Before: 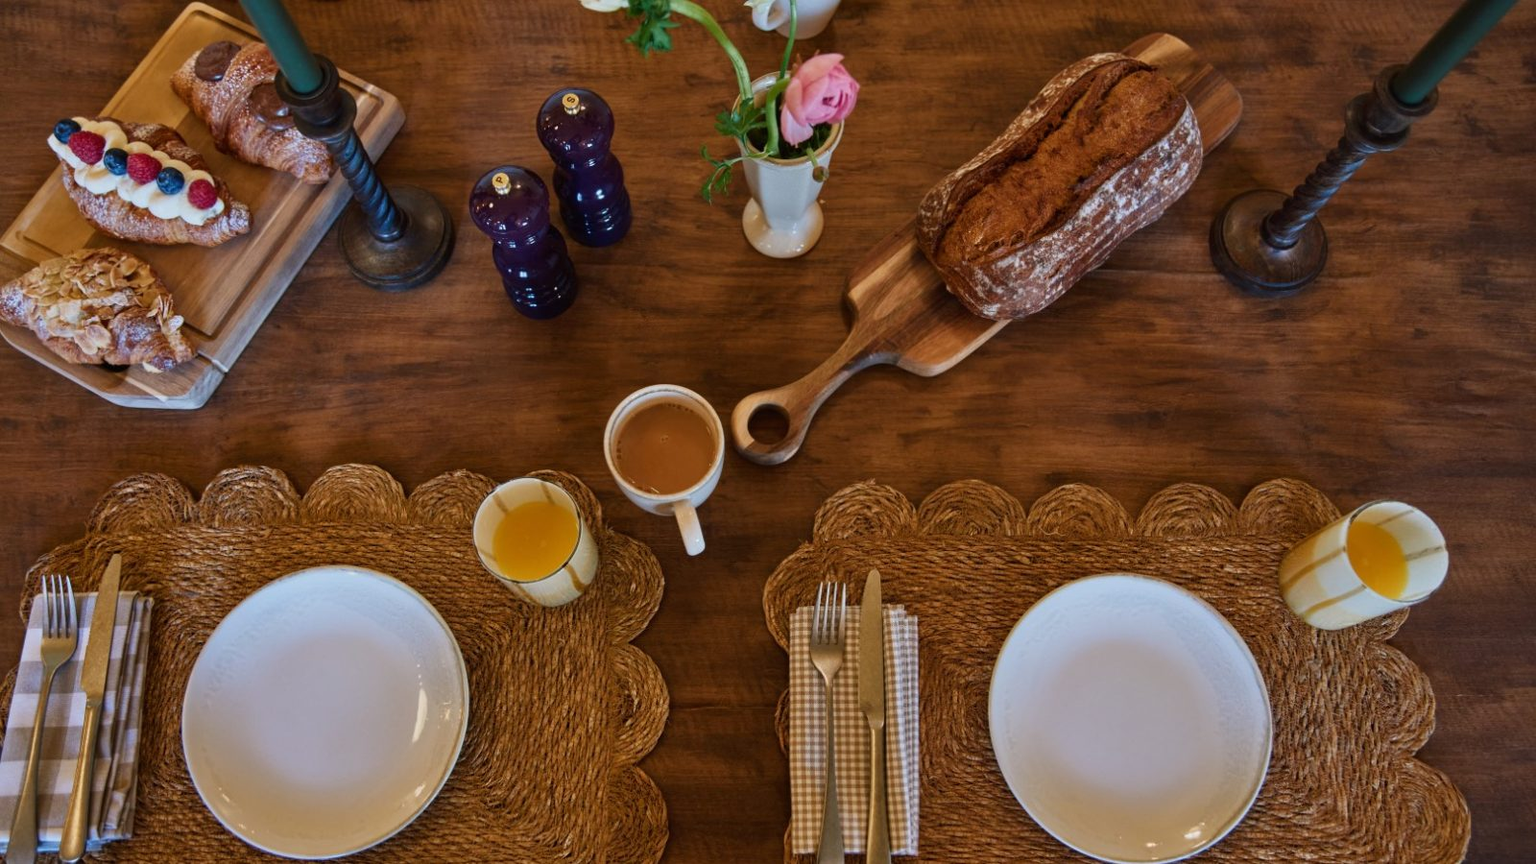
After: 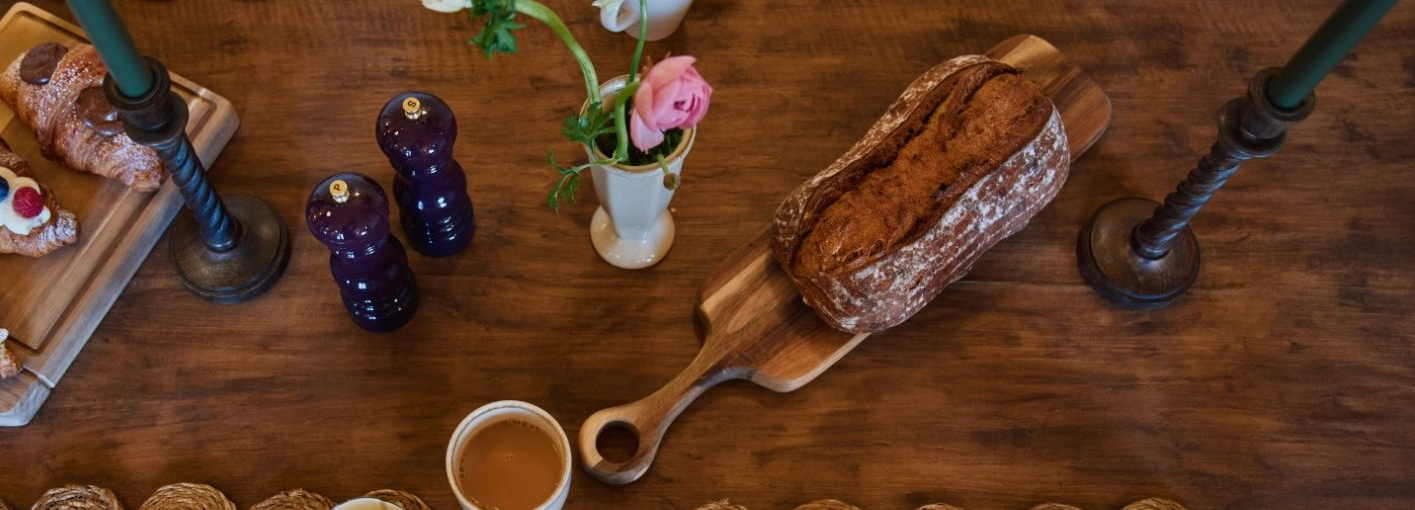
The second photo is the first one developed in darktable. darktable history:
crop and rotate: left 11.522%, bottom 43.271%
